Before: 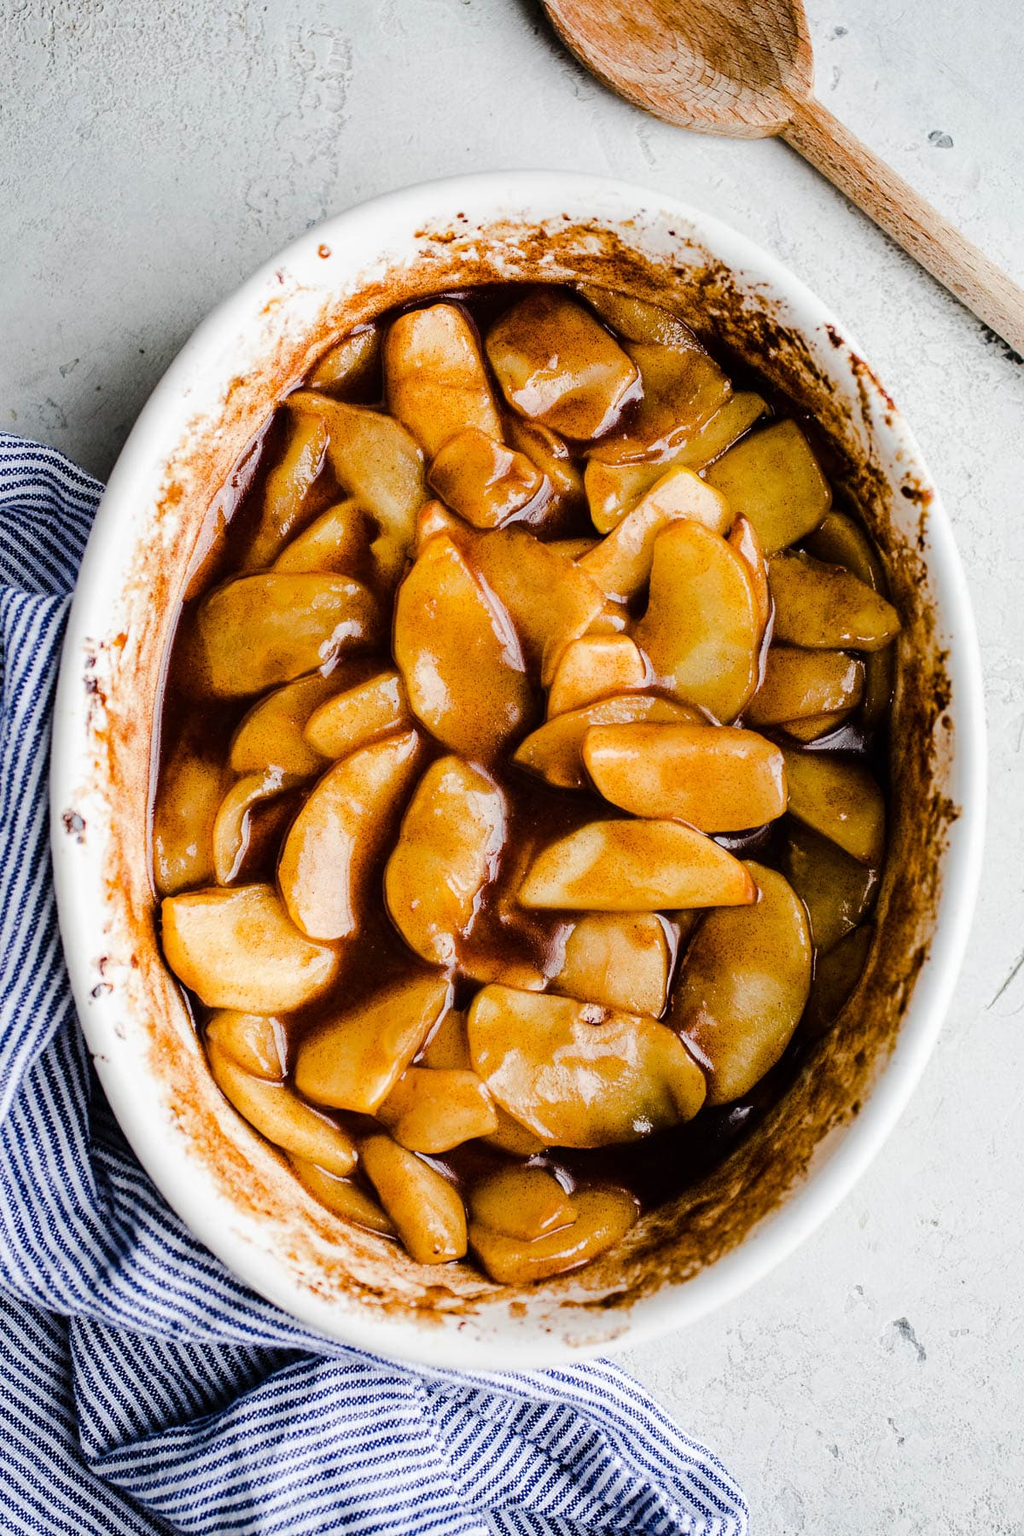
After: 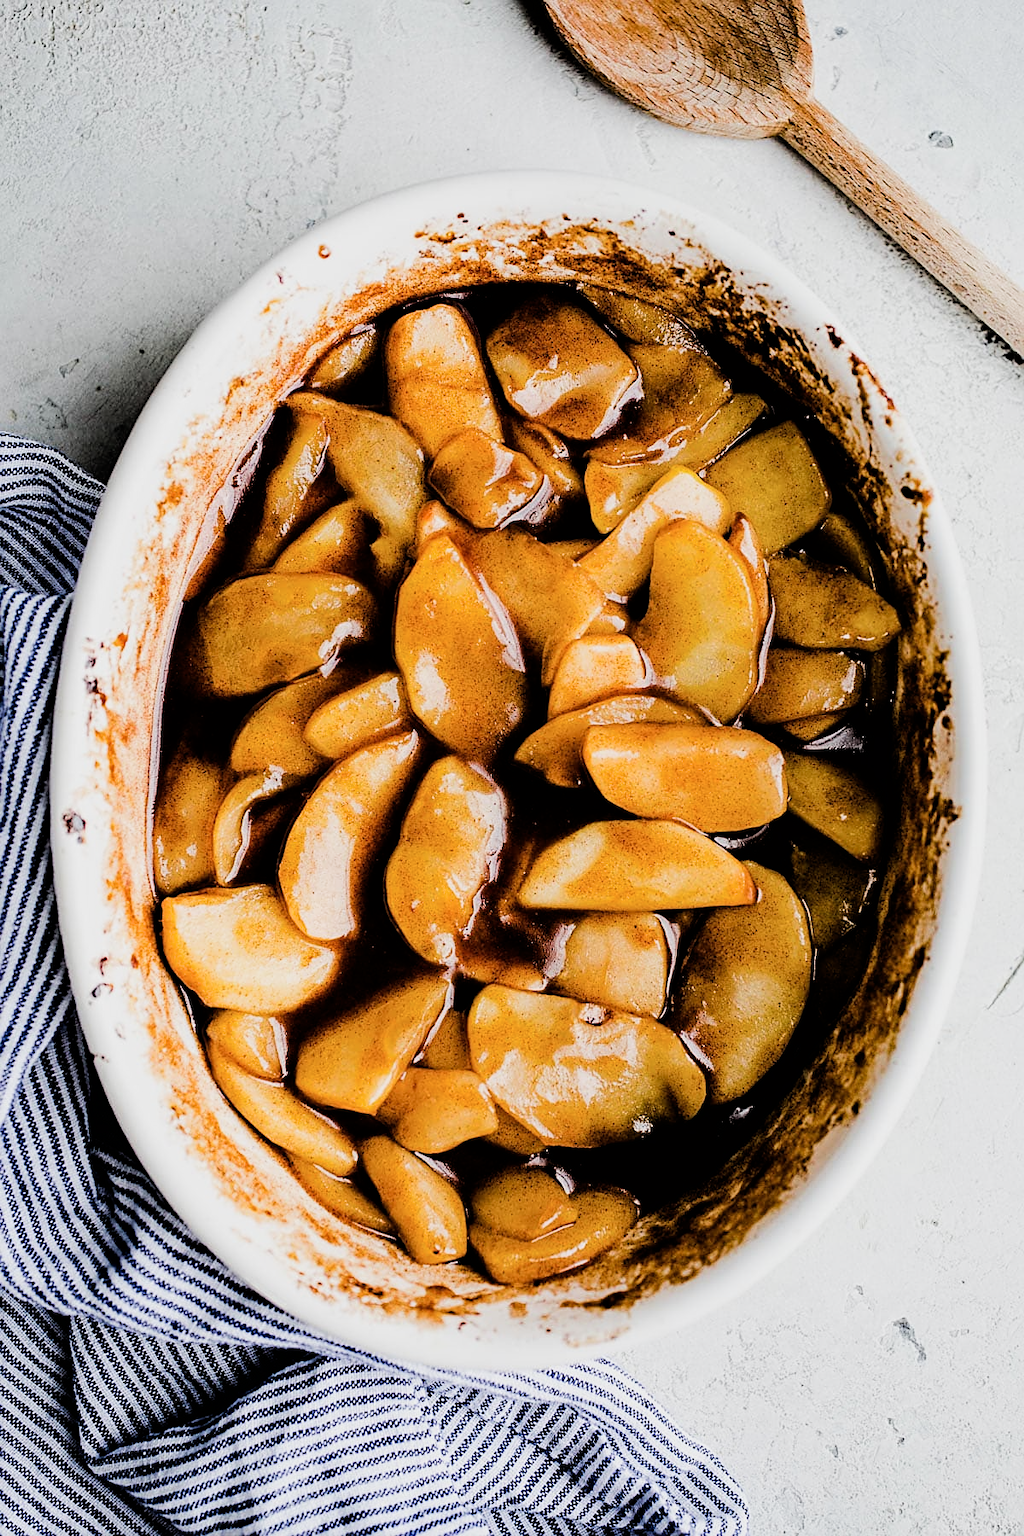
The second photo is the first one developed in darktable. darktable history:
filmic rgb: black relative exposure -5.07 EV, white relative exposure 3.53 EV, hardness 3.17, contrast 1.392, highlights saturation mix -48.88%
sharpen: on, module defaults
